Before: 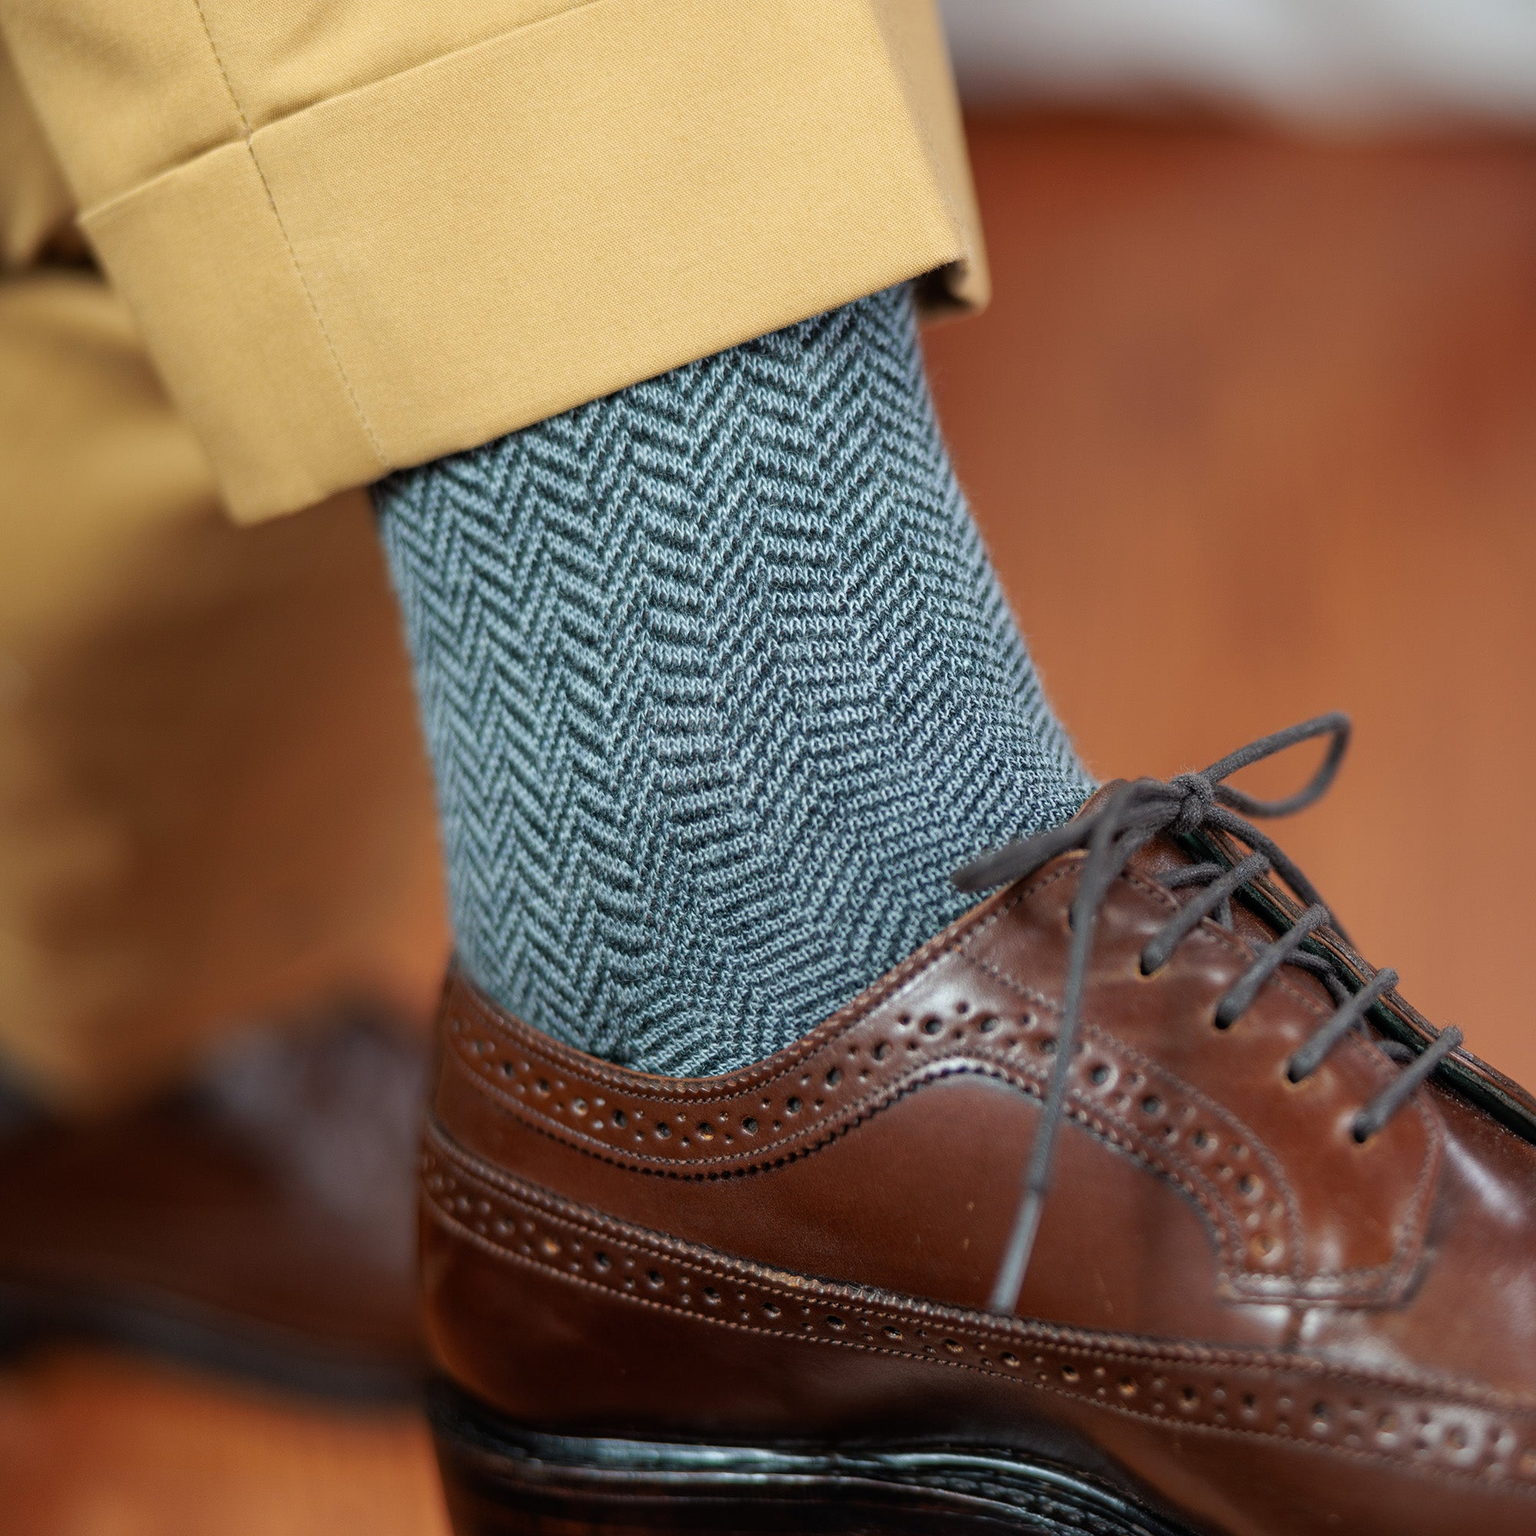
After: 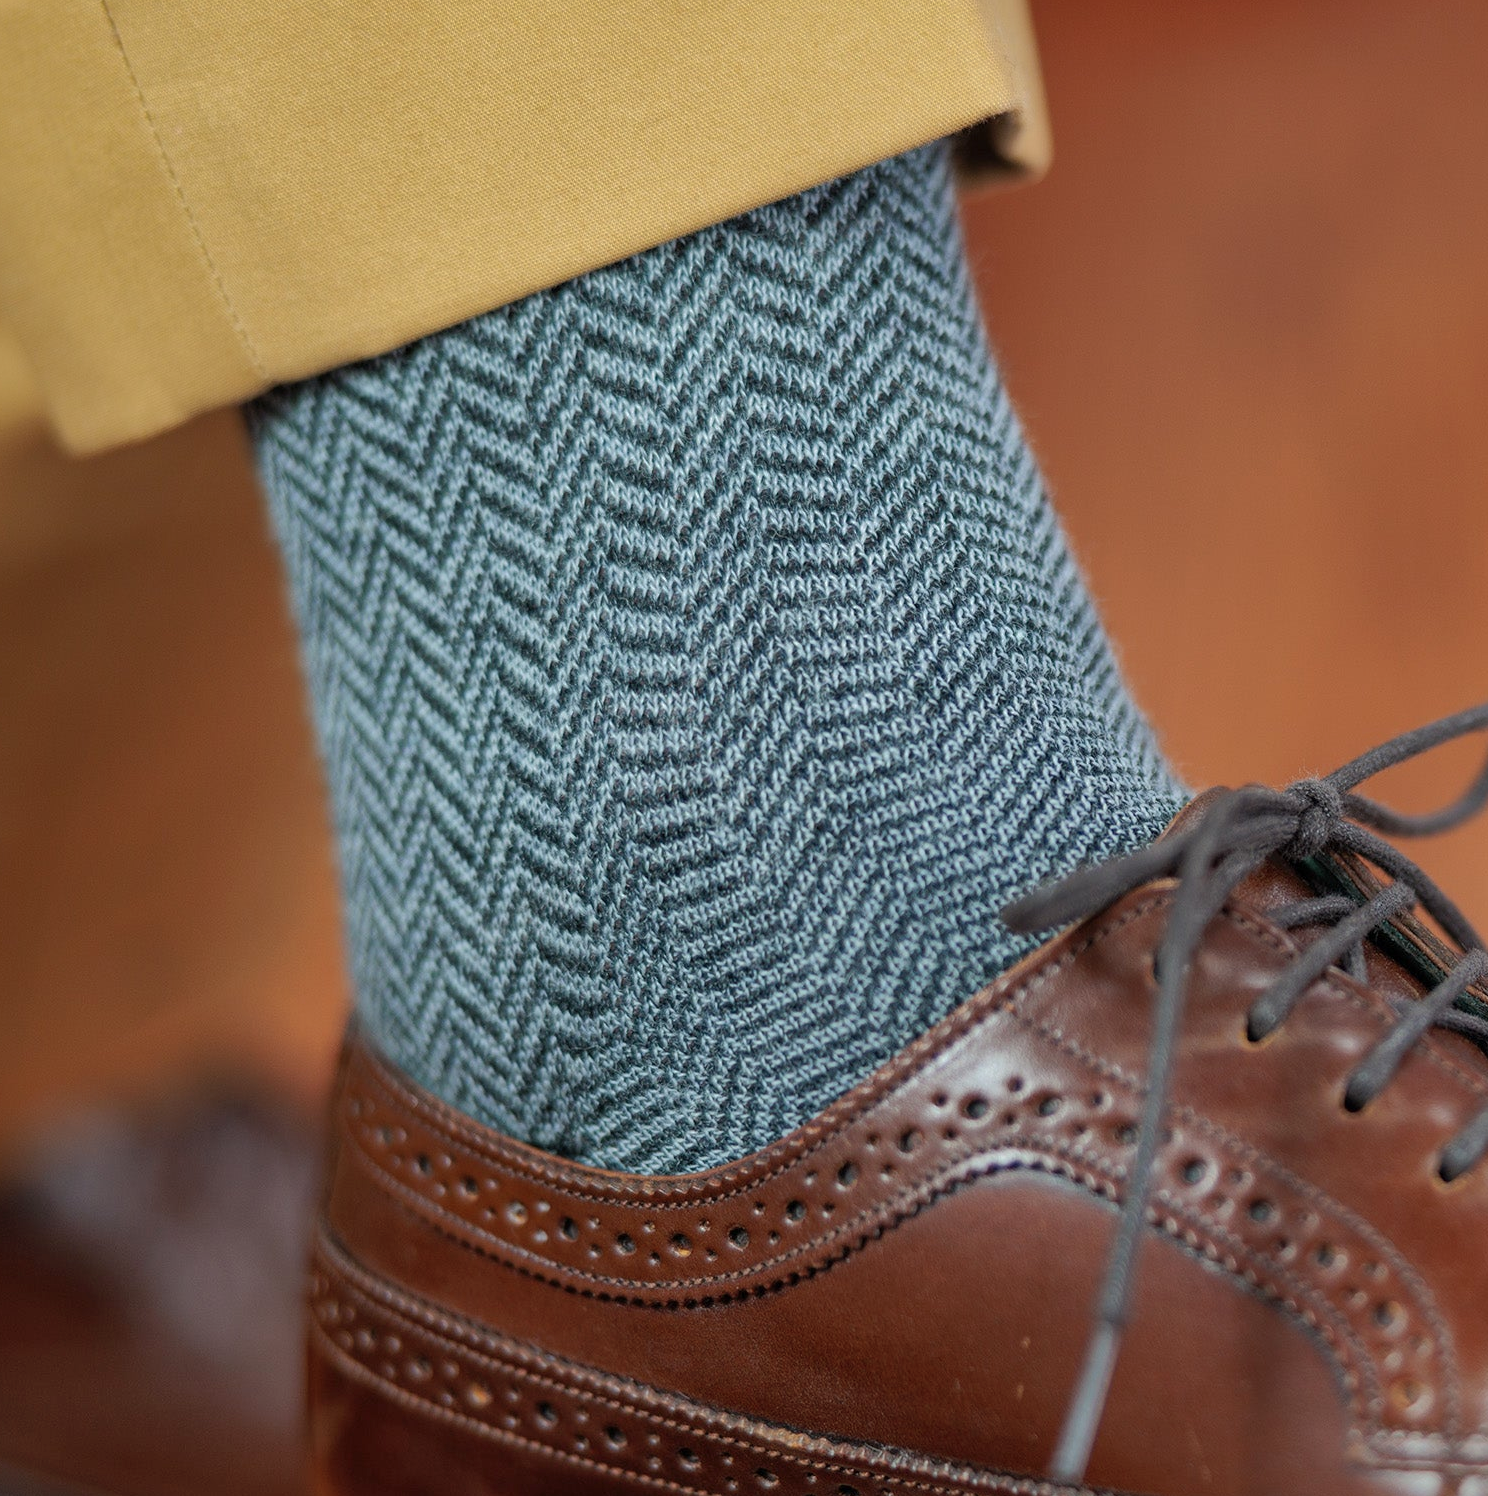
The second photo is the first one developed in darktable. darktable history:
tone equalizer: edges refinement/feathering 500, mask exposure compensation -1.57 EV, preserve details no
crop and rotate: left 11.922%, top 11.442%, right 13.642%, bottom 13.723%
shadows and highlights: shadows 39.39, highlights -60.05
